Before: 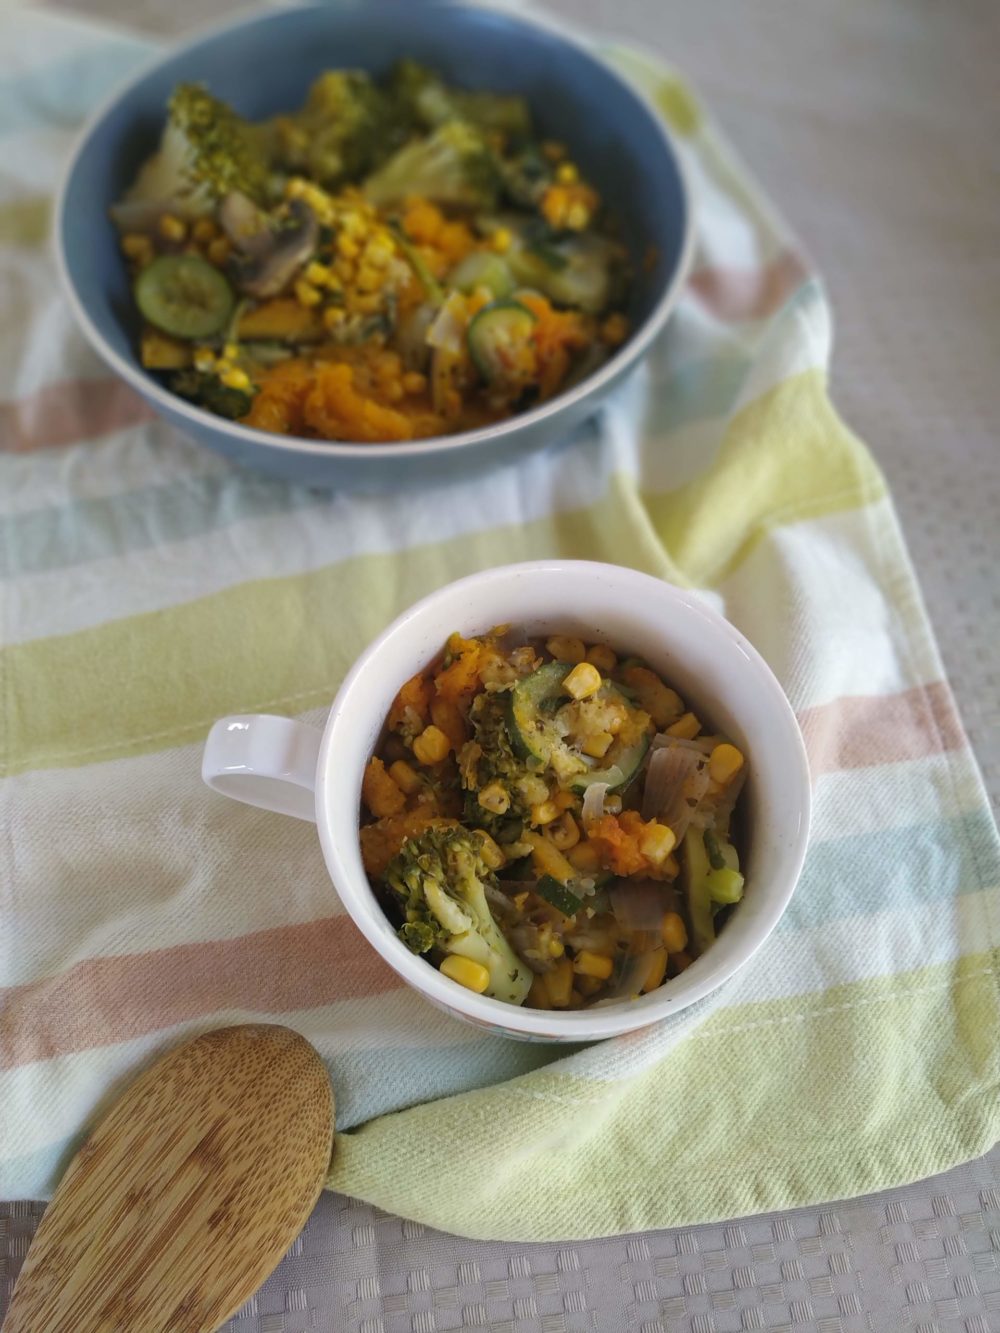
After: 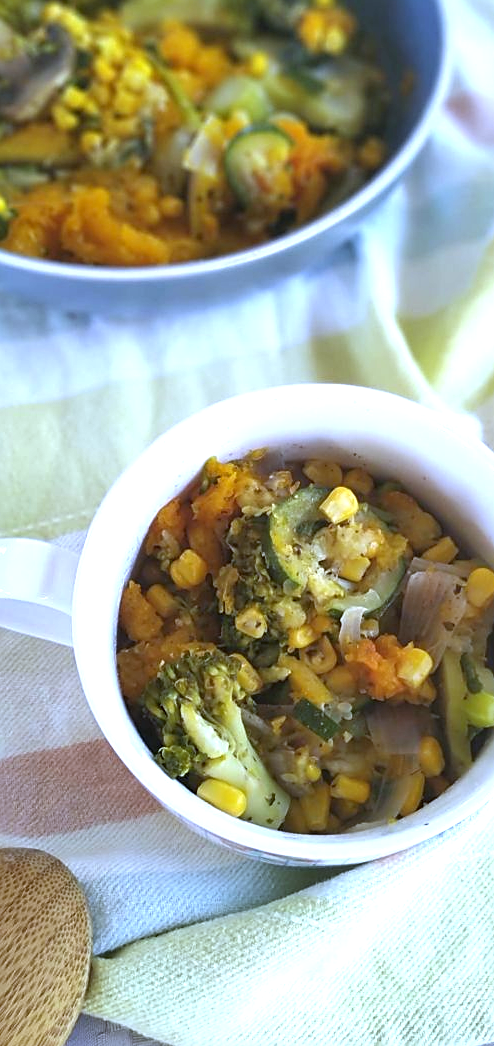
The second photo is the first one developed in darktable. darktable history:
exposure: black level correction 0, exposure 1.1 EV, compensate exposure bias true, compensate highlight preservation false
crop and rotate: angle 0.02°, left 24.353%, top 13.219%, right 26.156%, bottom 8.224%
shadows and highlights: shadows 37.27, highlights -28.18, soften with gaussian
sharpen: on, module defaults
white balance: red 0.871, blue 1.249
tone equalizer: on, module defaults
